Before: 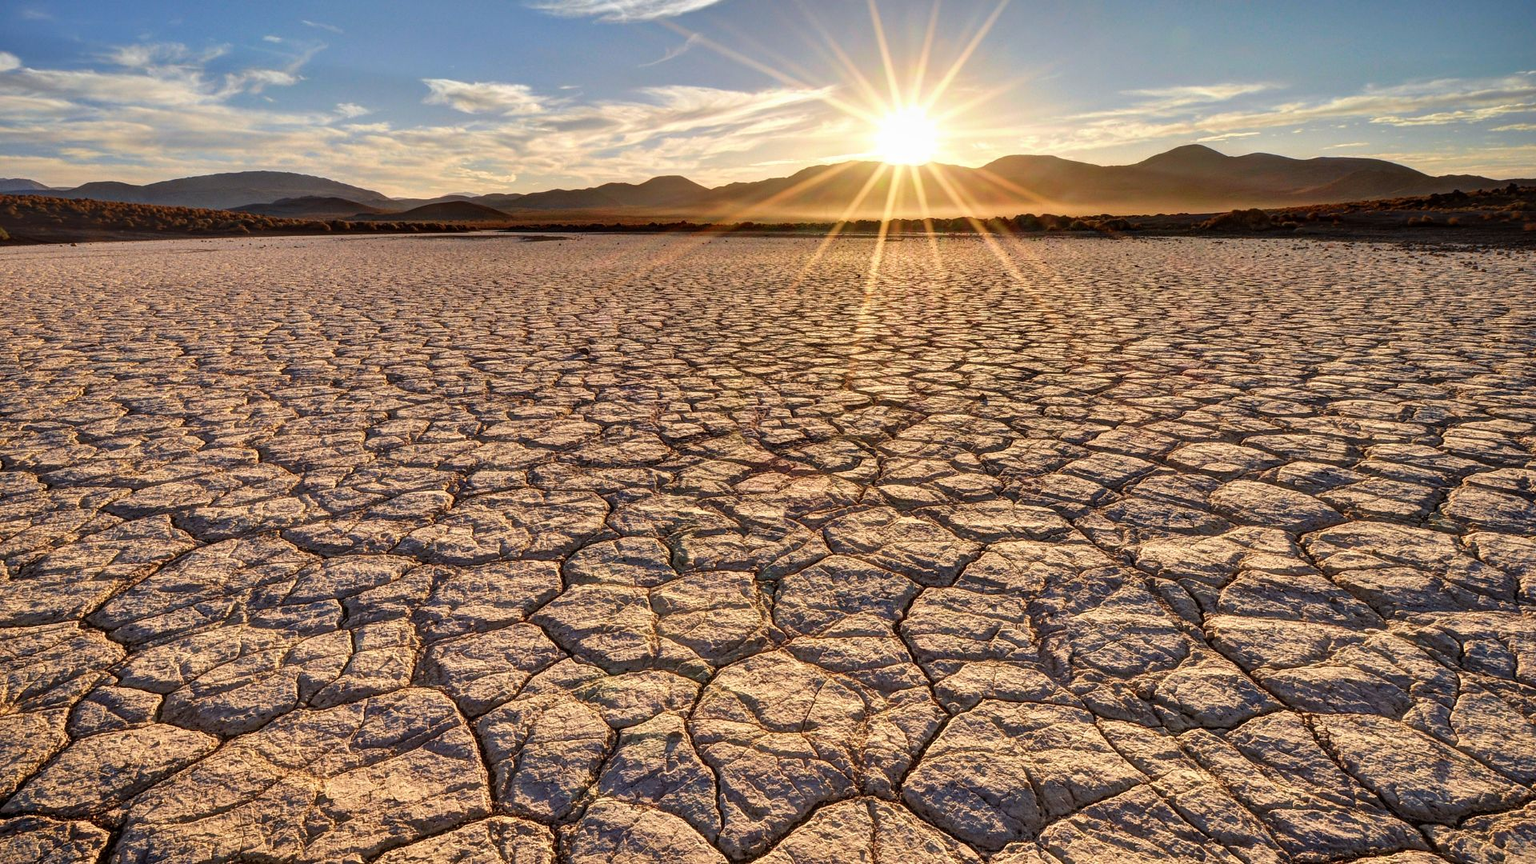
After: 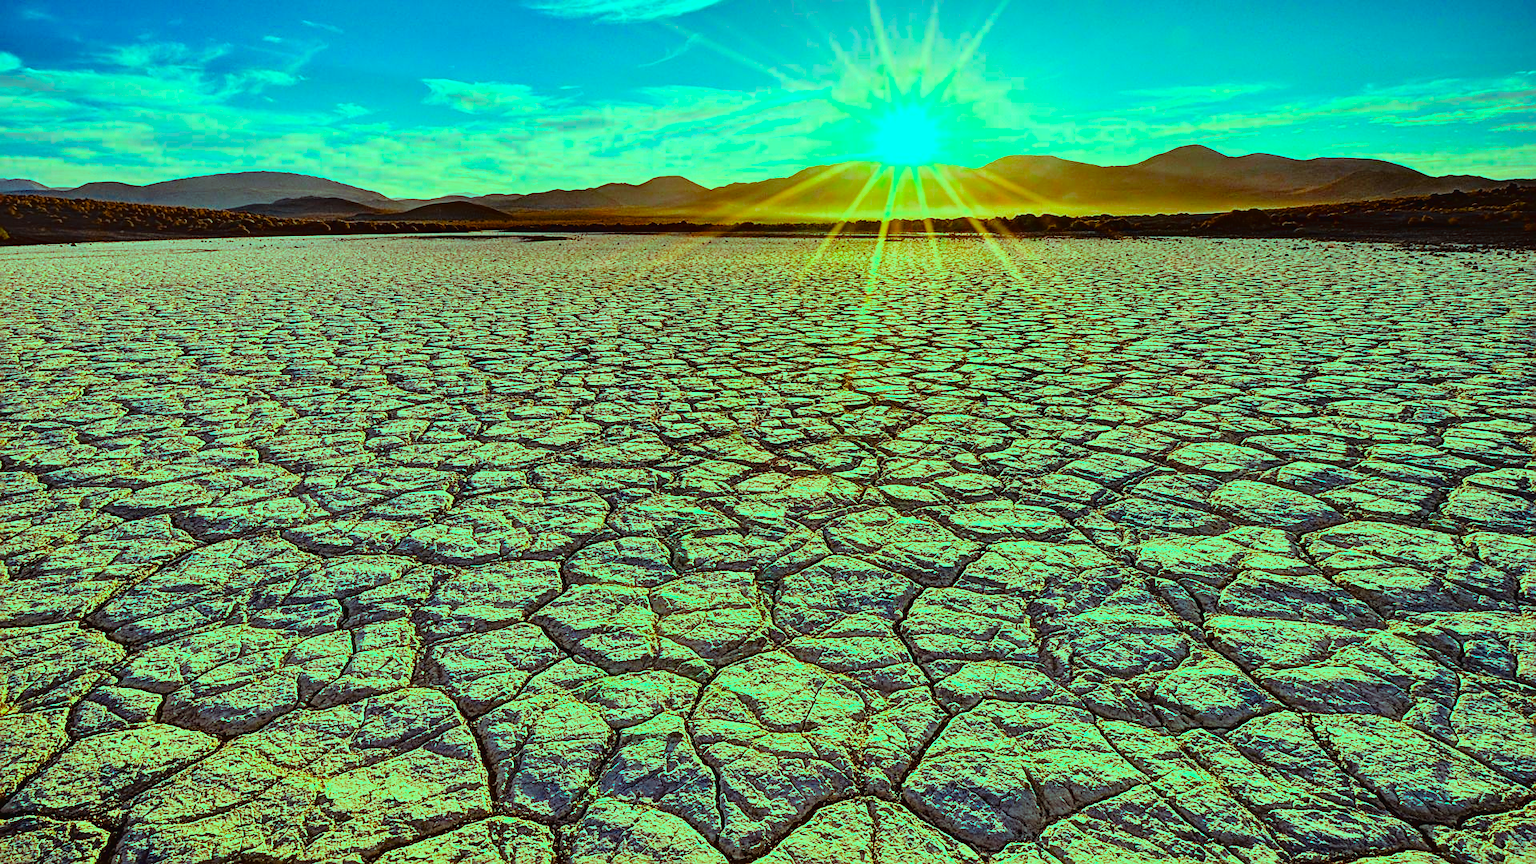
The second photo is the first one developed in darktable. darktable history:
sharpen: on, module defaults
tone curve: curves: ch0 [(0, 0.022) (0.114, 0.088) (0.282, 0.316) (0.446, 0.511) (0.613, 0.693) (0.786, 0.843) (0.999, 0.949)]; ch1 [(0, 0) (0.395, 0.343) (0.463, 0.427) (0.486, 0.474) (0.503, 0.5) (0.535, 0.522) (0.555, 0.566) (0.594, 0.614) (0.755, 0.793) (1, 1)]; ch2 [(0, 0) (0.369, 0.388) (0.449, 0.431) (0.501, 0.5) (0.528, 0.517) (0.561, 0.59) (0.612, 0.646) (0.697, 0.721) (1, 1)], color space Lab, linked channels, preserve colors none
color balance rgb: highlights gain › luminance 19.902%, highlights gain › chroma 13.109%, highlights gain › hue 176.77°, perceptual saturation grading › global saturation 25.664%, global vibrance 16.552%, saturation formula JzAzBz (2021)
